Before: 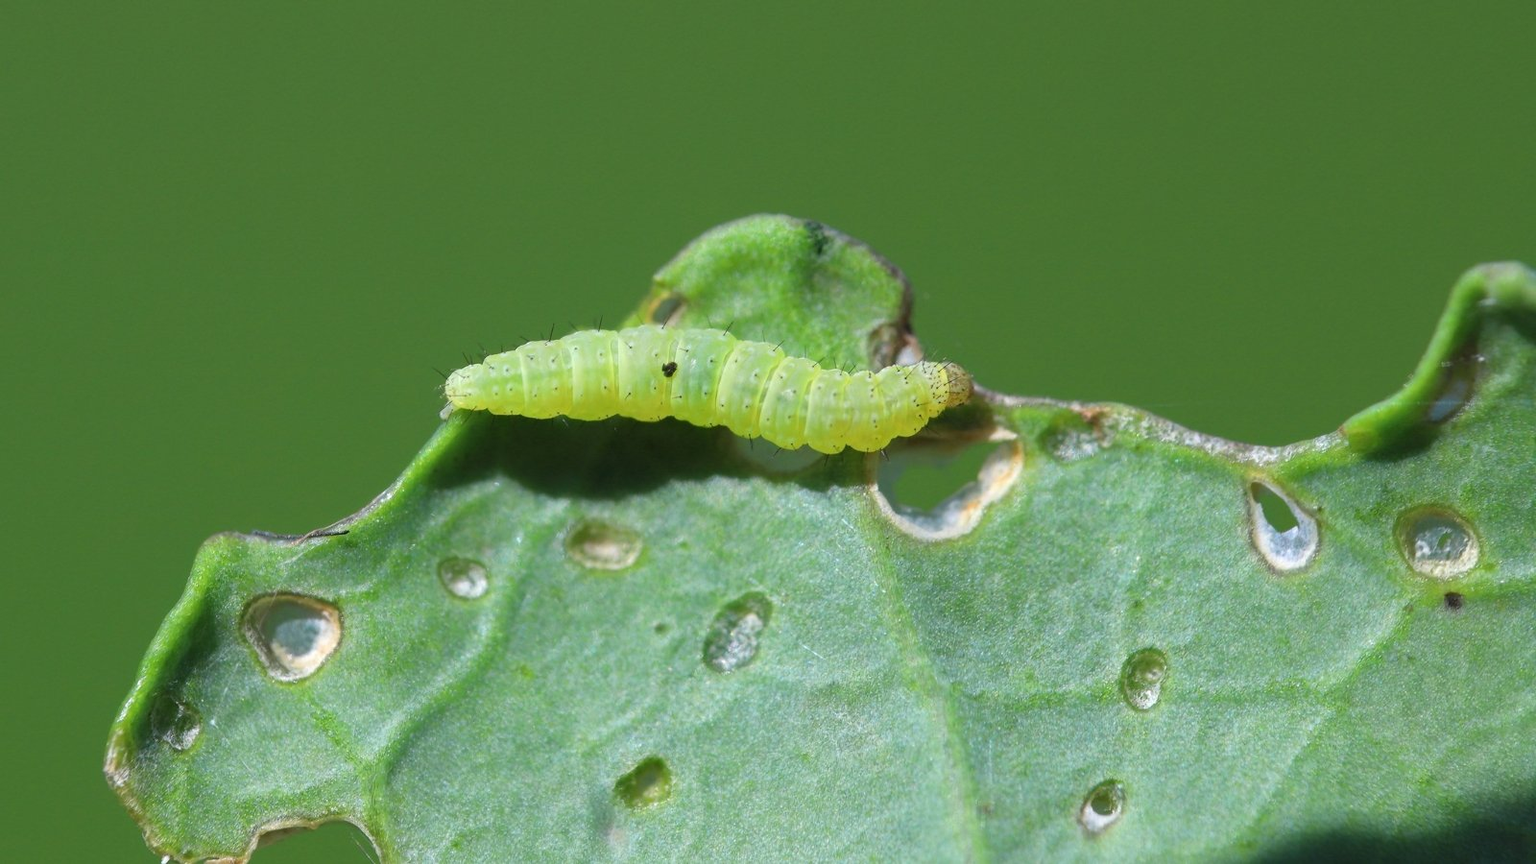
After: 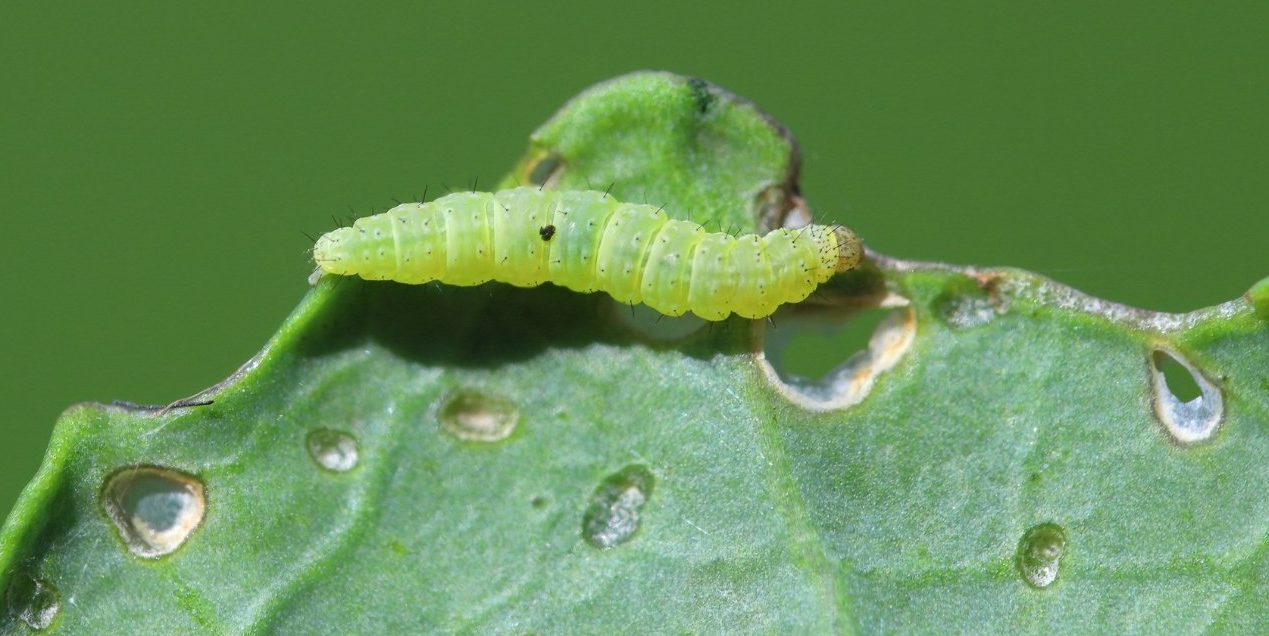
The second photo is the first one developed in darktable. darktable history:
crop: left 9.402%, top 16.94%, right 11.25%, bottom 12.311%
